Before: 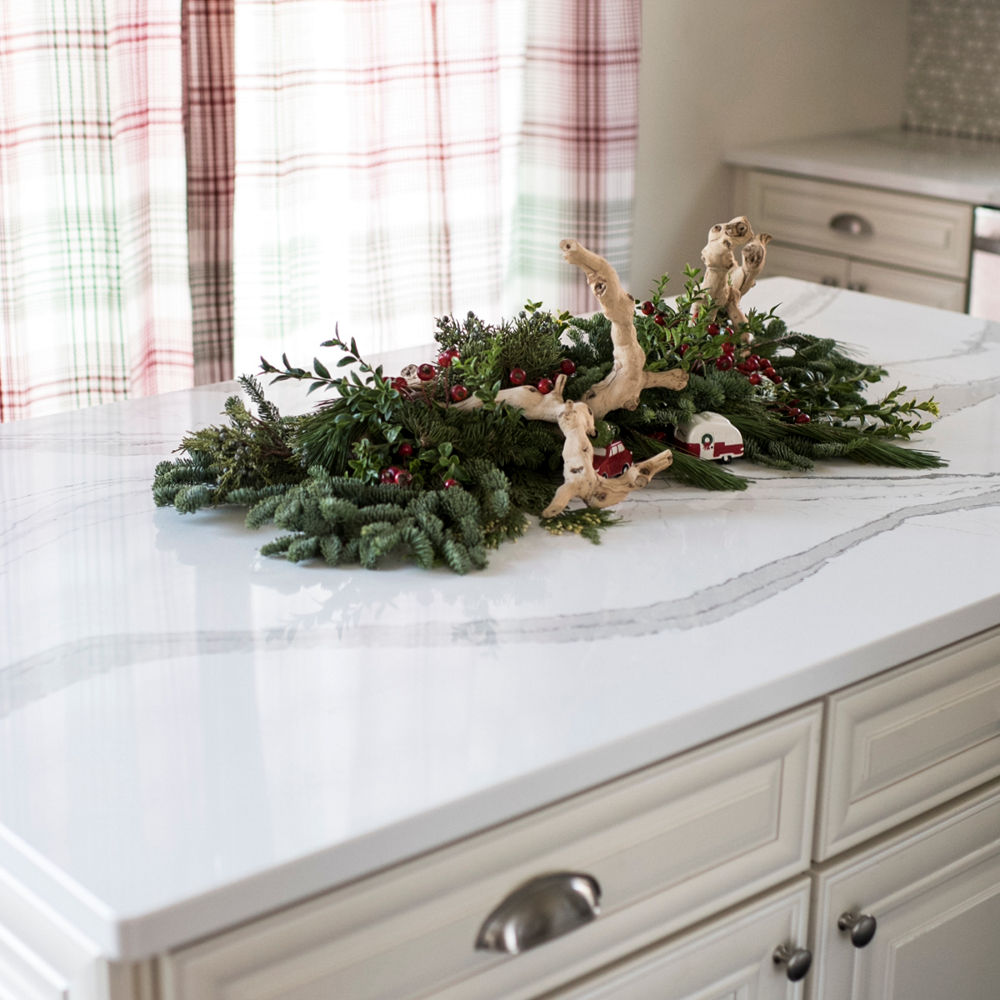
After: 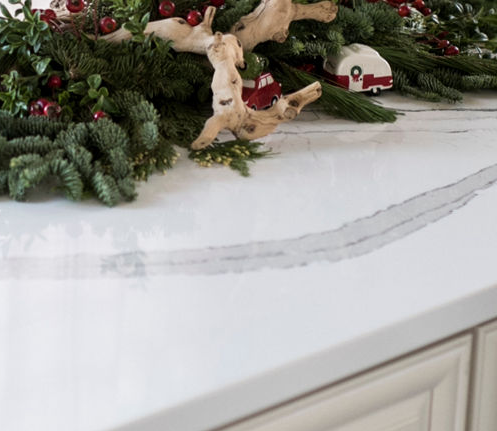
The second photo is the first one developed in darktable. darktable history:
crop: left 35.191%, top 36.811%, right 15.048%, bottom 20.009%
